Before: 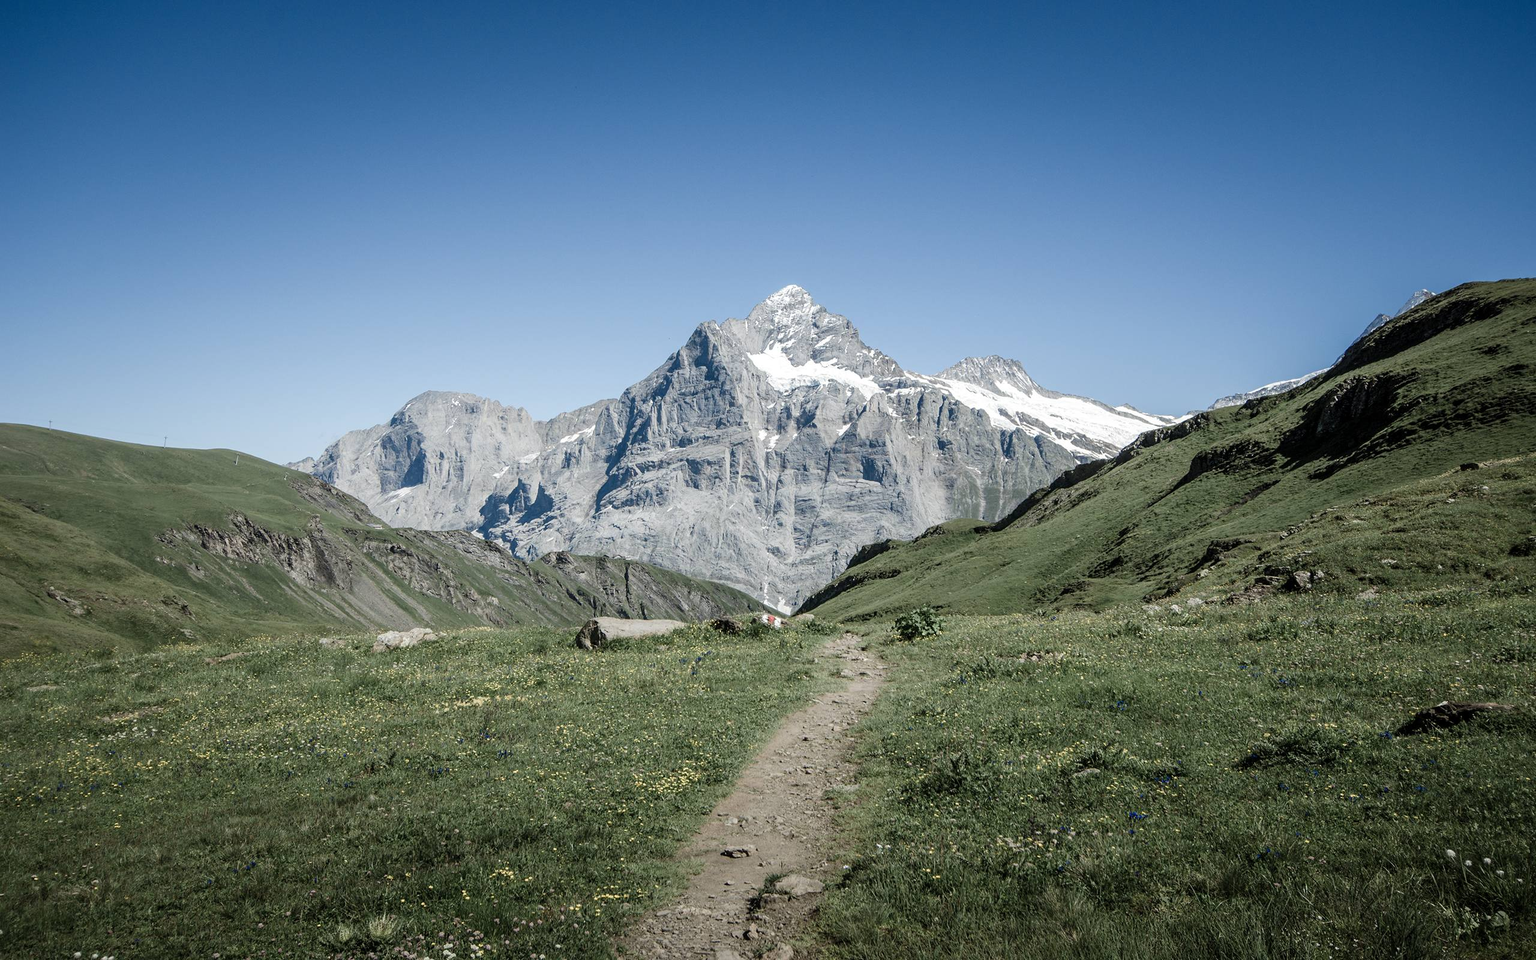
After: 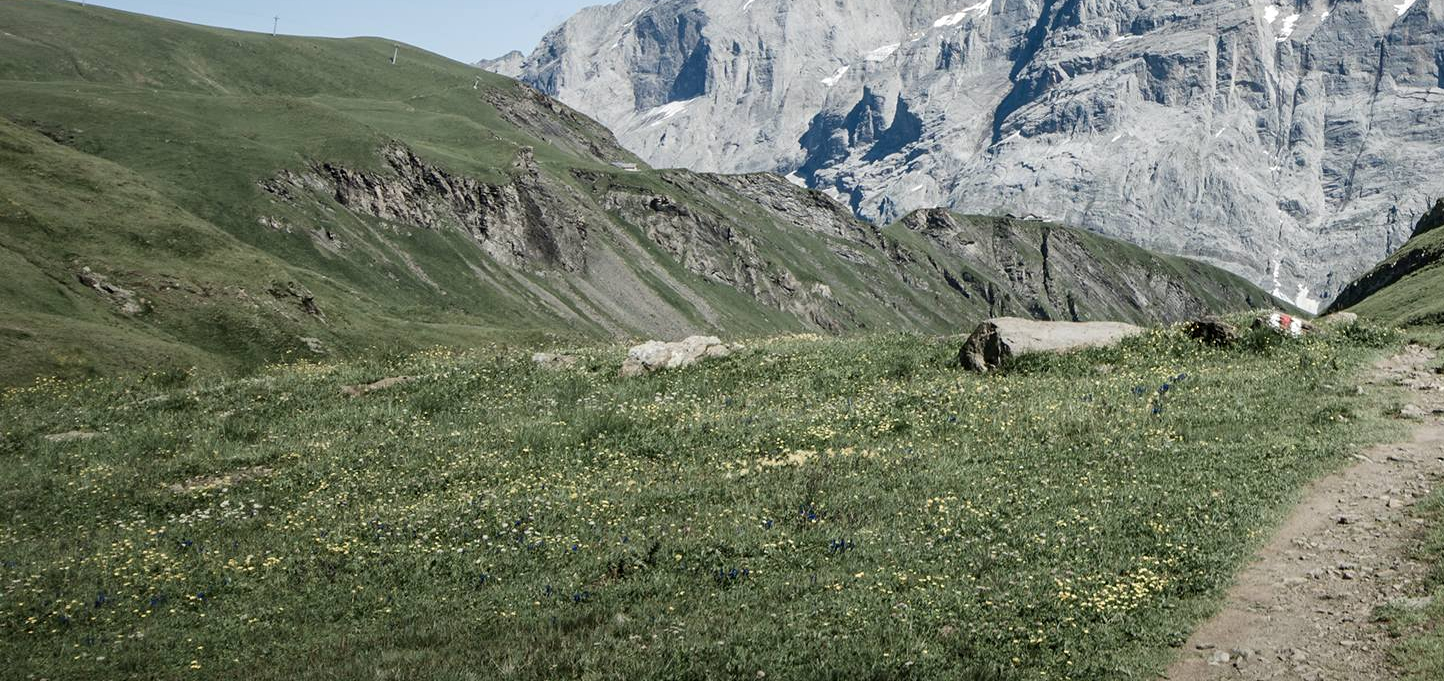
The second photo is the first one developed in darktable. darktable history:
local contrast: mode bilateral grid, contrast 20, coarseness 50, detail 120%, midtone range 0.2
crop: top 44.483%, right 43.593%, bottom 12.892%
